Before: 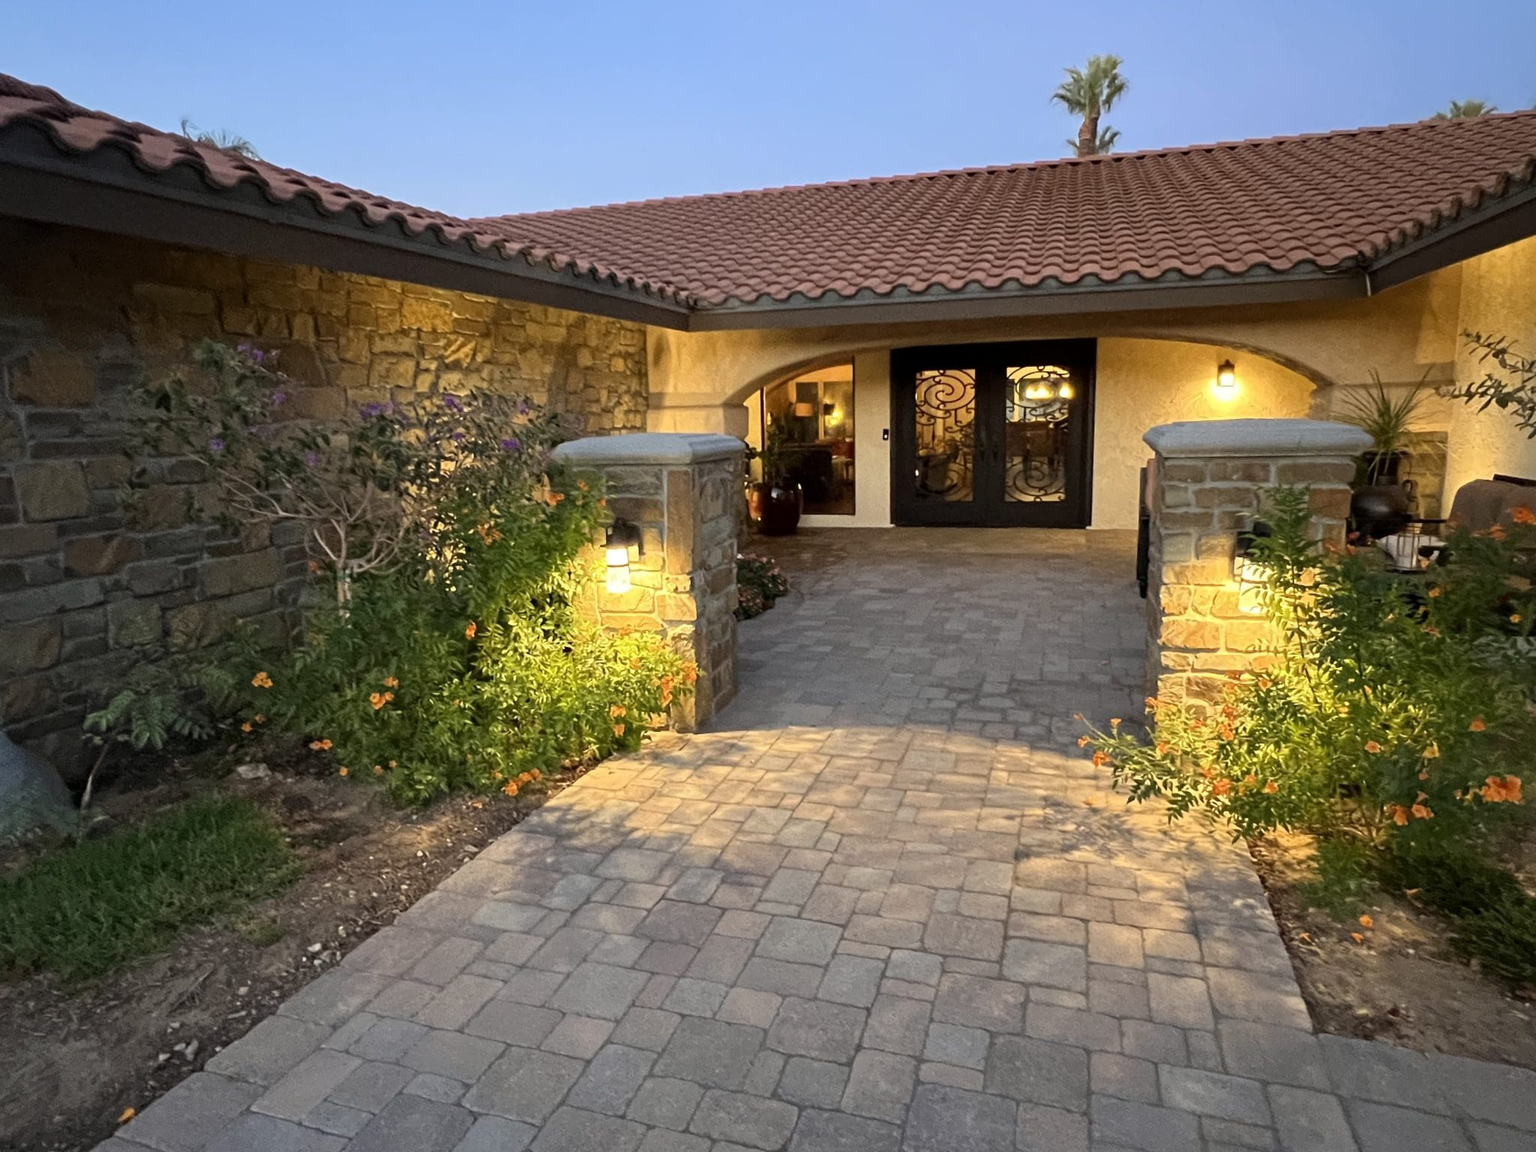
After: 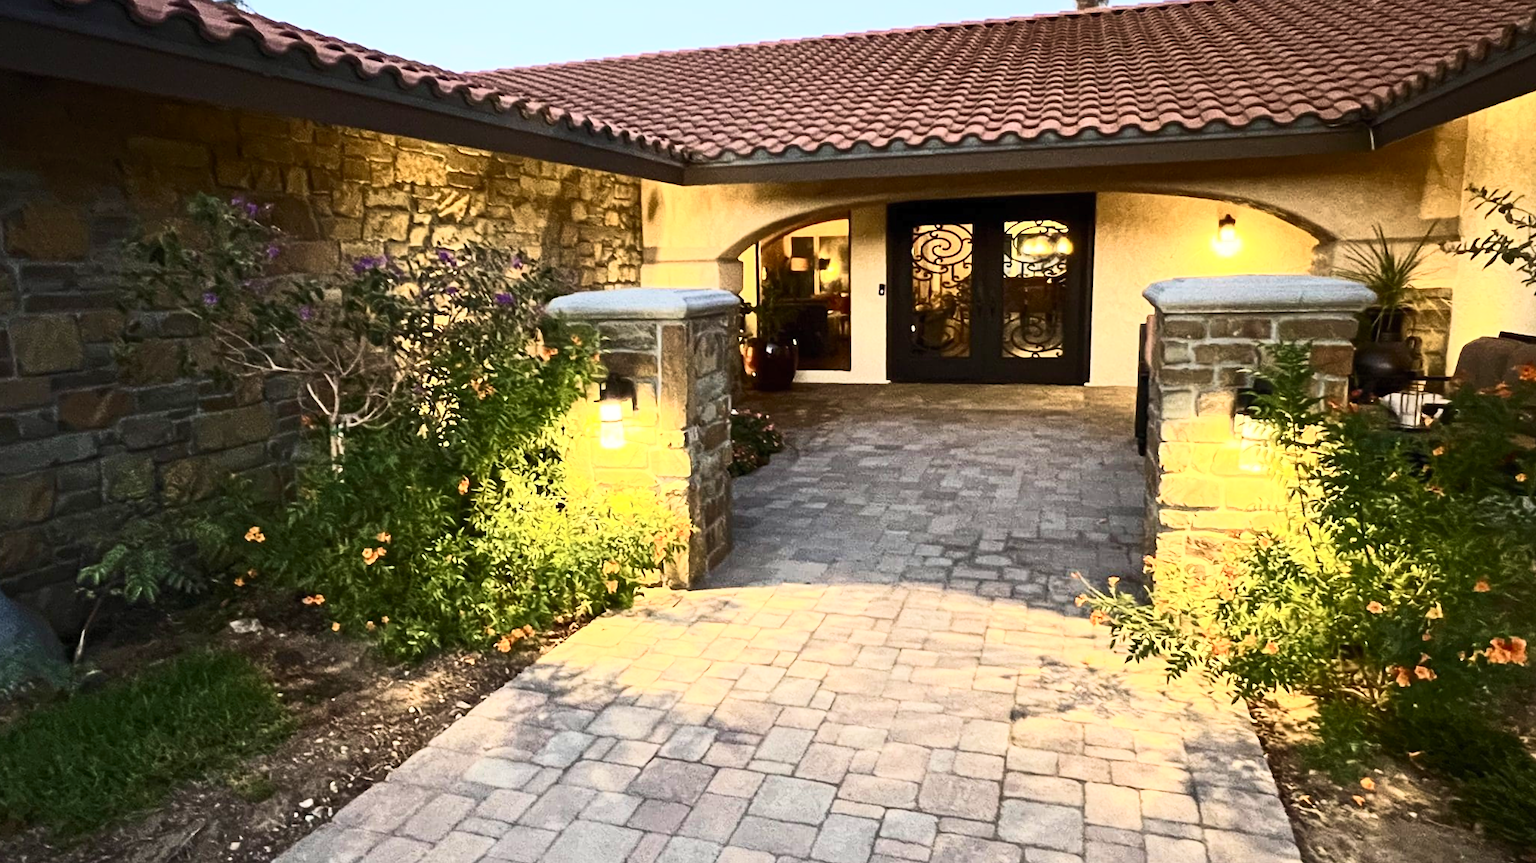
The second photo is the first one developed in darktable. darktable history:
crop and rotate: top 12.5%, bottom 12.5%
velvia: on, module defaults
rotate and perspective: rotation 0.192°, lens shift (horizontal) -0.015, crop left 0.005, crop right 0.996, crop top 0.006, crop bottom 0.99
contrast brightness saturation: contrast 0.62, brightness 0.34, saturation 0.14
